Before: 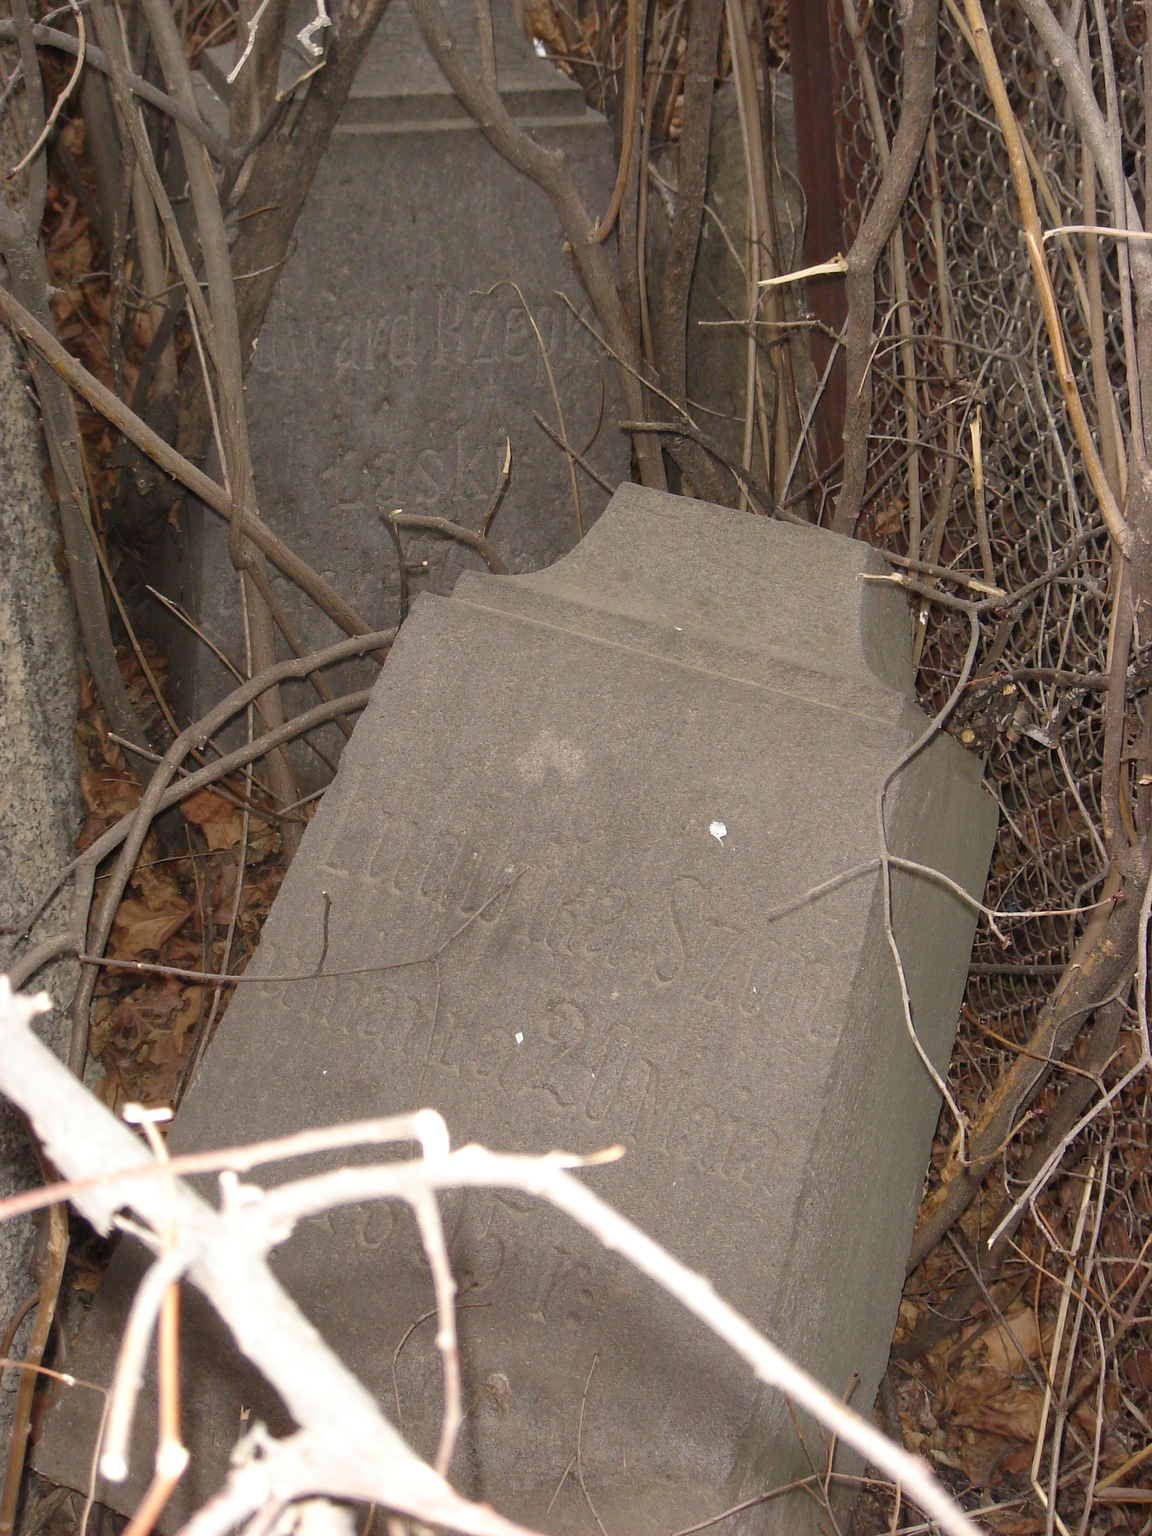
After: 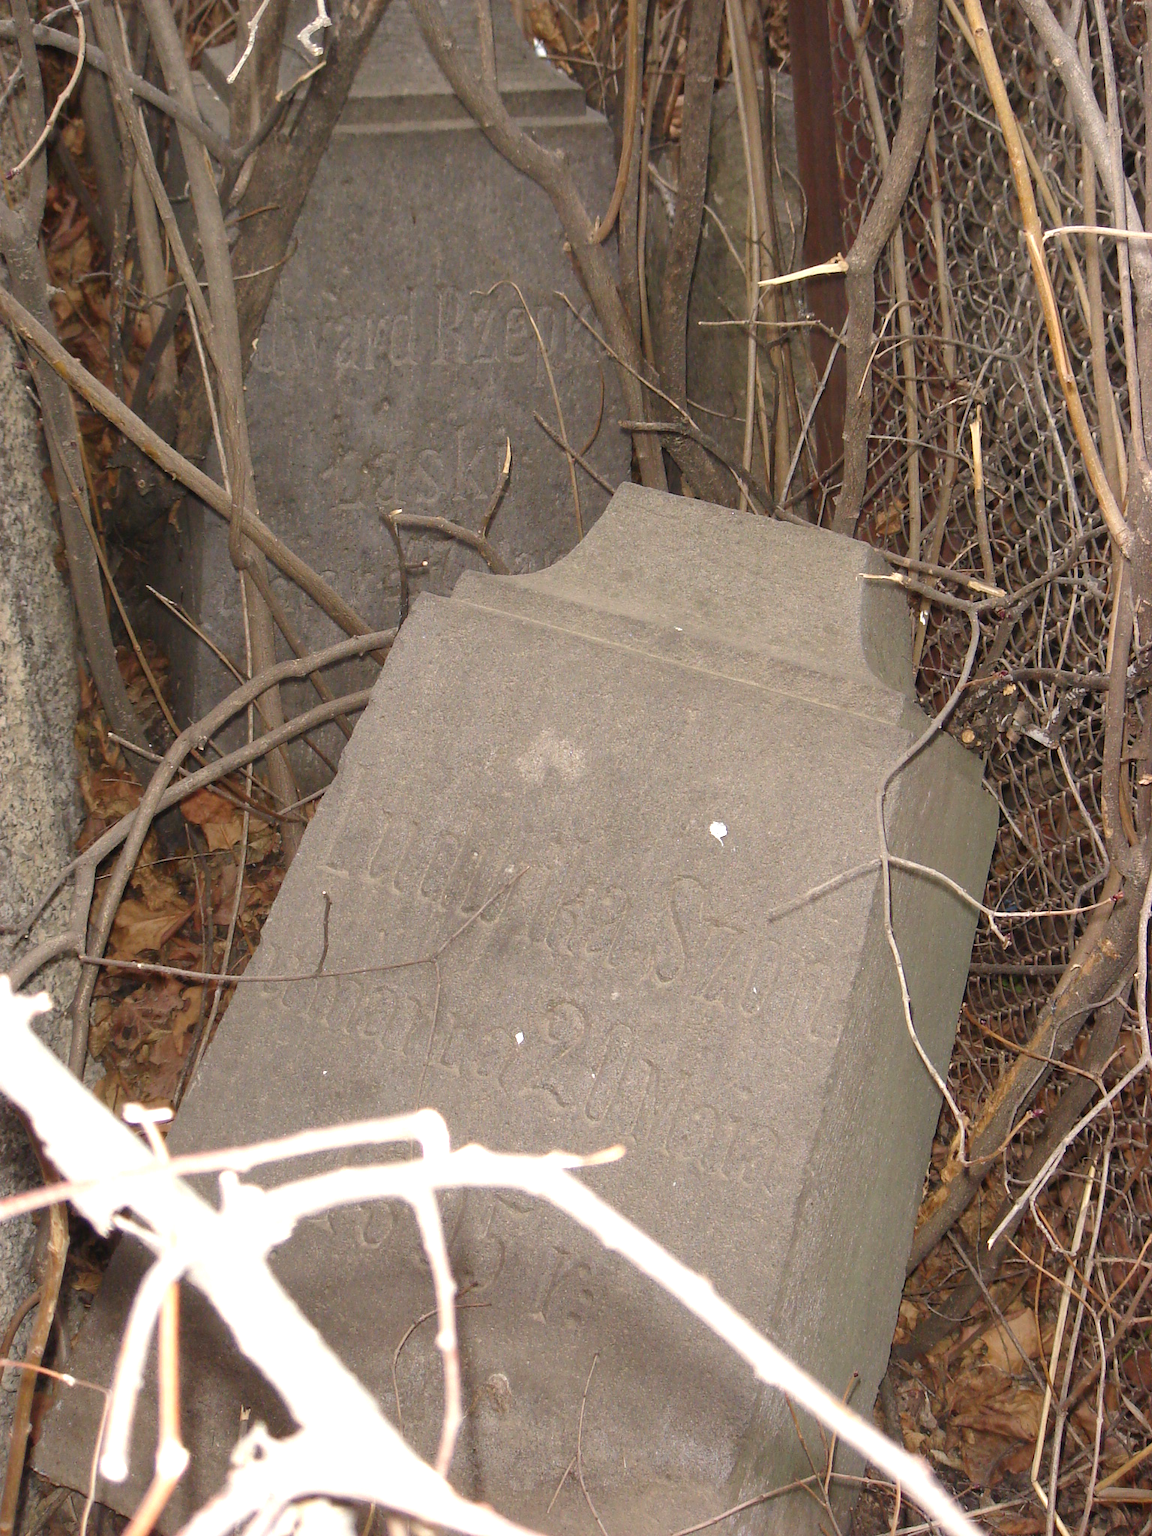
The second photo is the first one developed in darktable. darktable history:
contrast brightness saturation: contrast -0.02, brightness -0.01, saturation 0.03
exposure: black level correction 0.001, exposure 0.5 EV, compensate exposure bias true, compensate highlight preservation false
